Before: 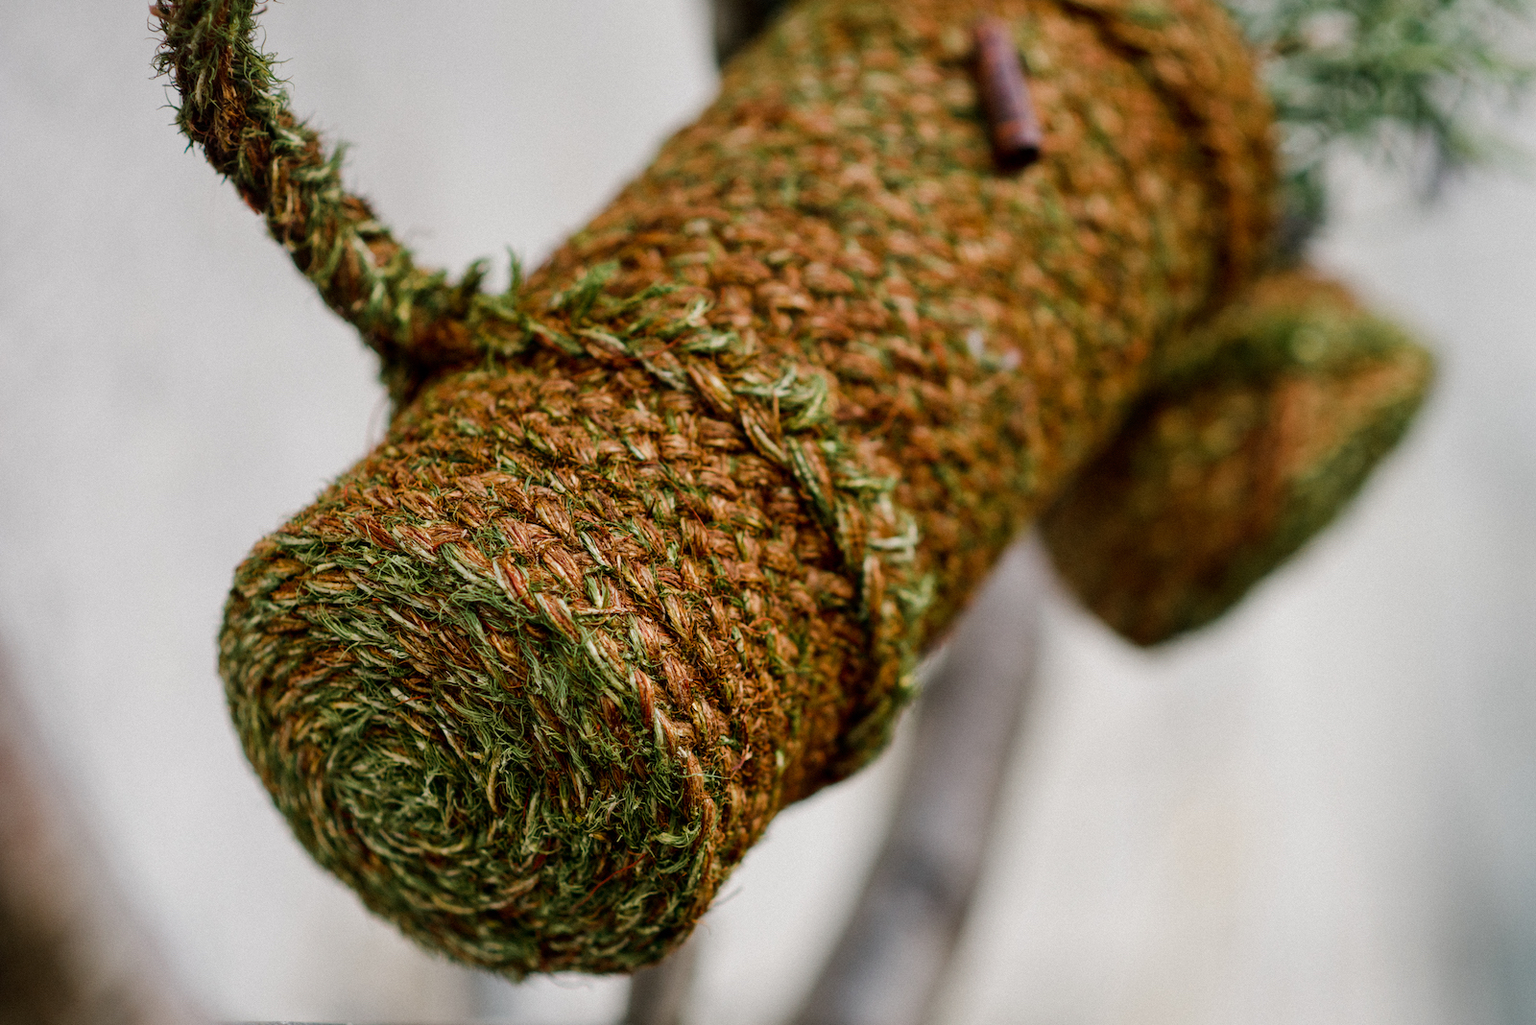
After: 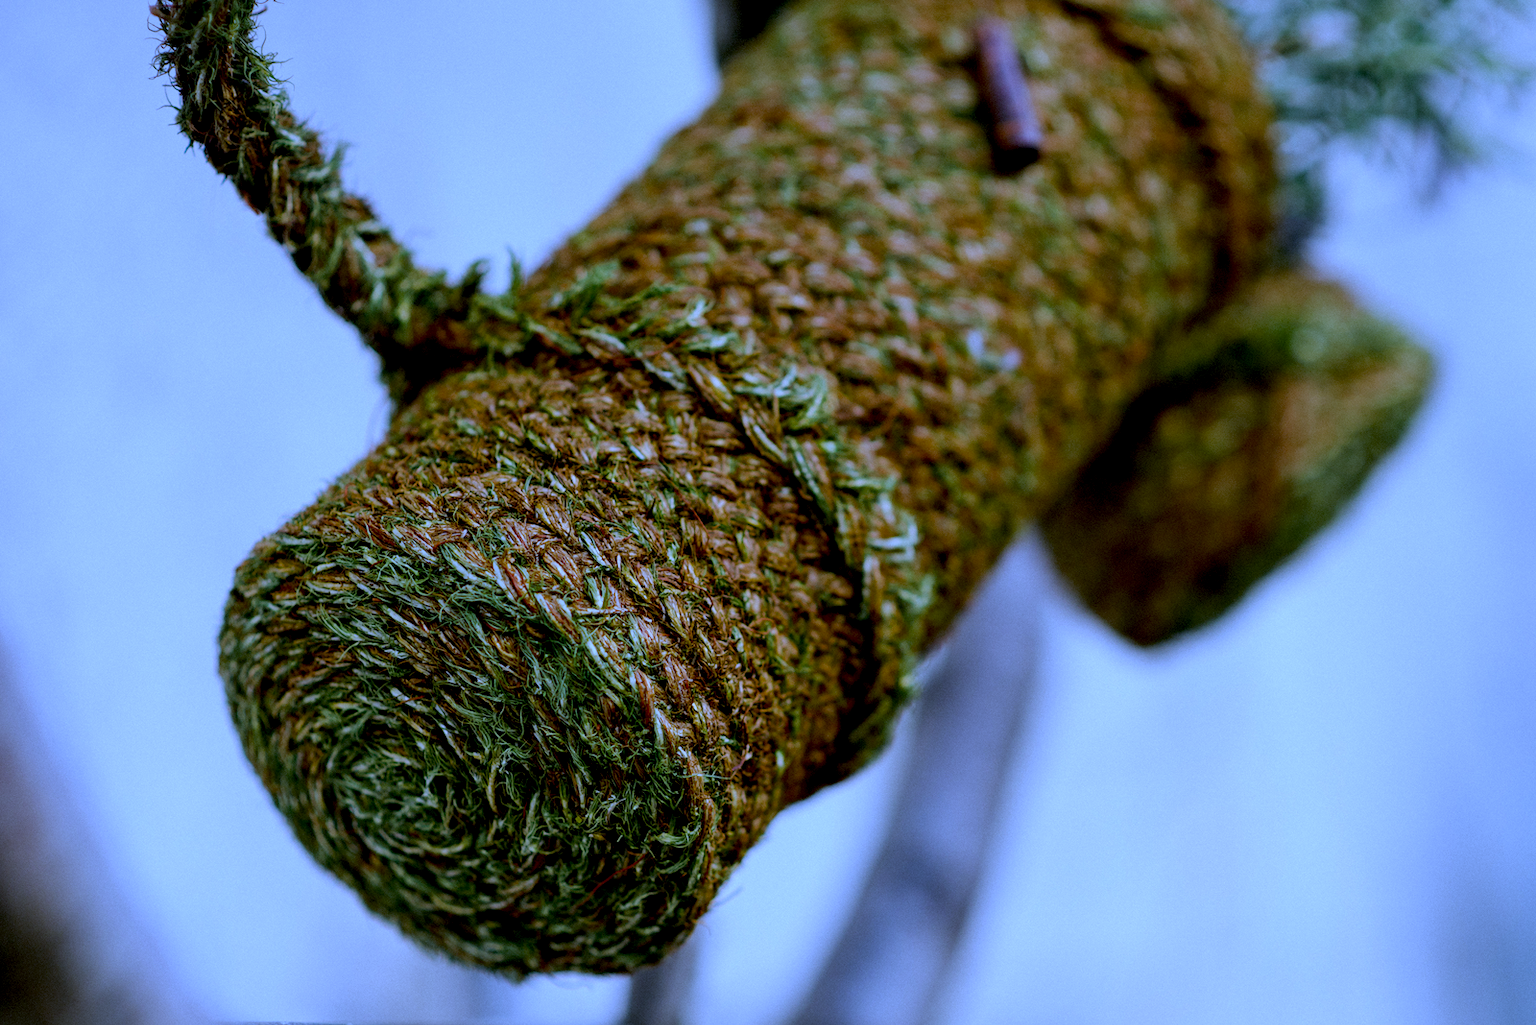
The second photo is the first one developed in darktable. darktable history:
white balance: red 0.766, blue 1.537
exposure: black level correction 0.009, exposure -0.159 EV, compensate highlight preservation false
